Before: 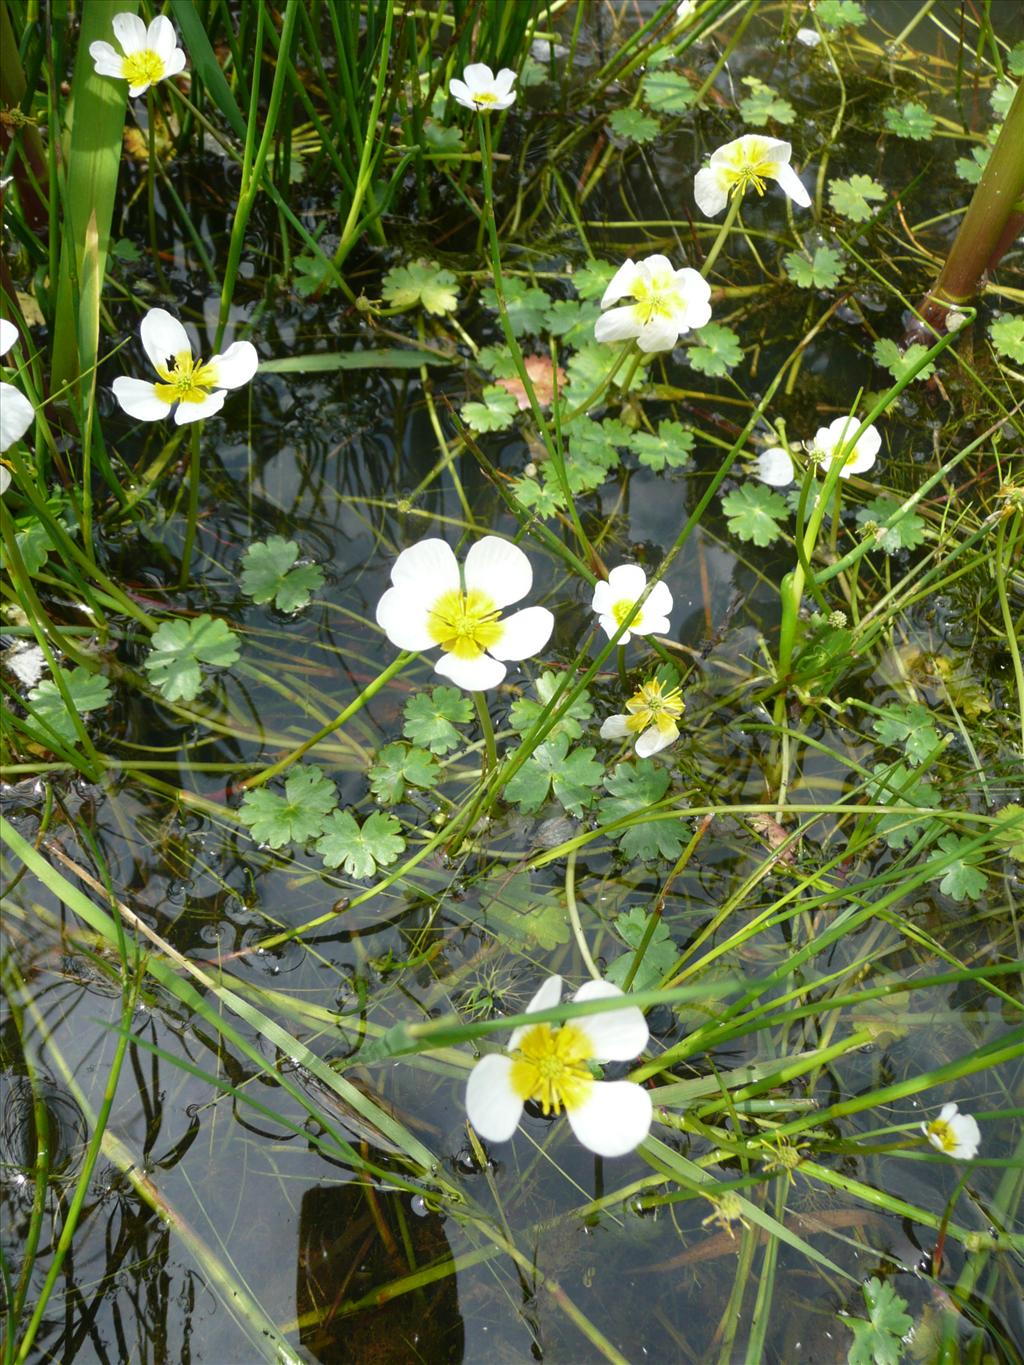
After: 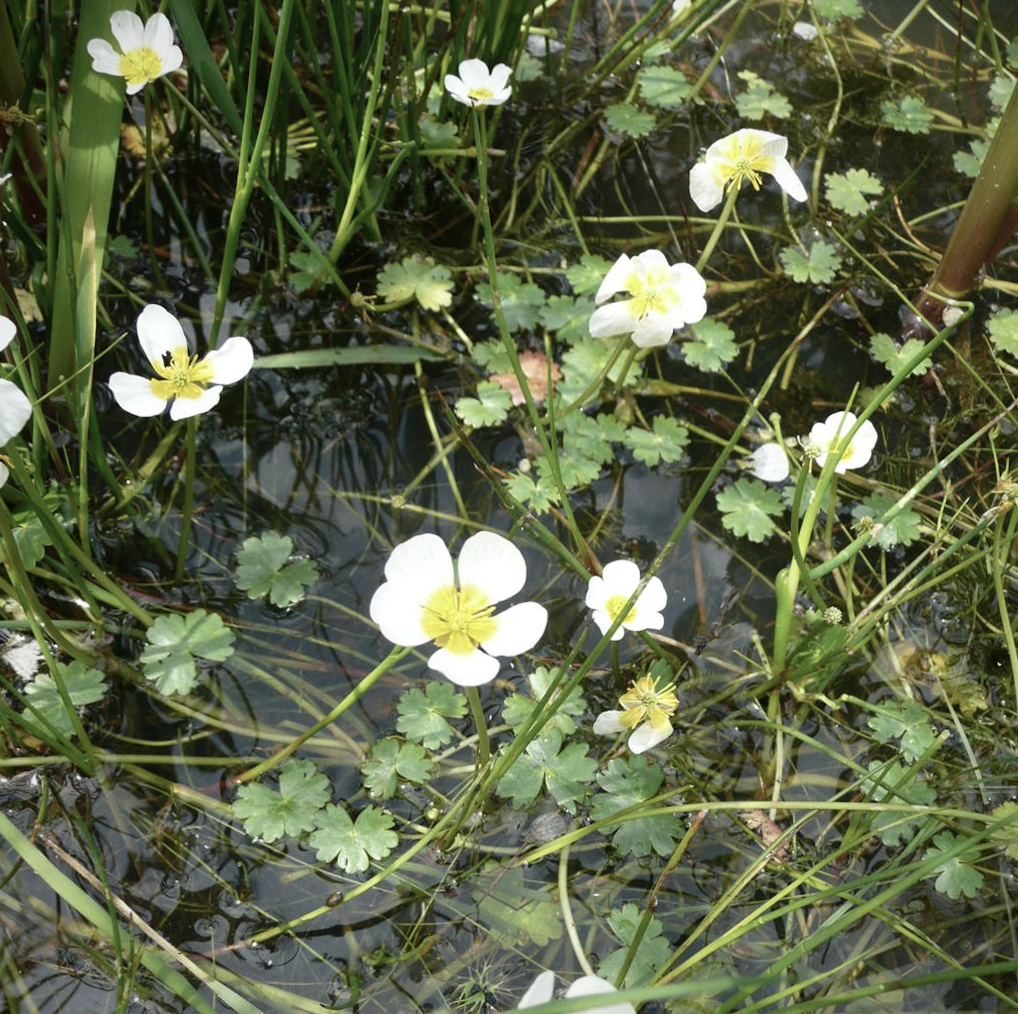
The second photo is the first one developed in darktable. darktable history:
rotate and perspective: rotation 0.192°, lens shift (horizontal) -0.015, crop left 0.005, crop right 0.996, crop top 0.006, crop bottom 0.99
crop: bottom 24.988%
contrast brightness saturation: contrast 0.1, saturation -0.3
vignetting: fall-off start 80.87%, fall-off radius 61.59%, brightness -0.384, saturation 0.007, center (0, 0.007), automatic ratio true, width/height ratio 1.418
